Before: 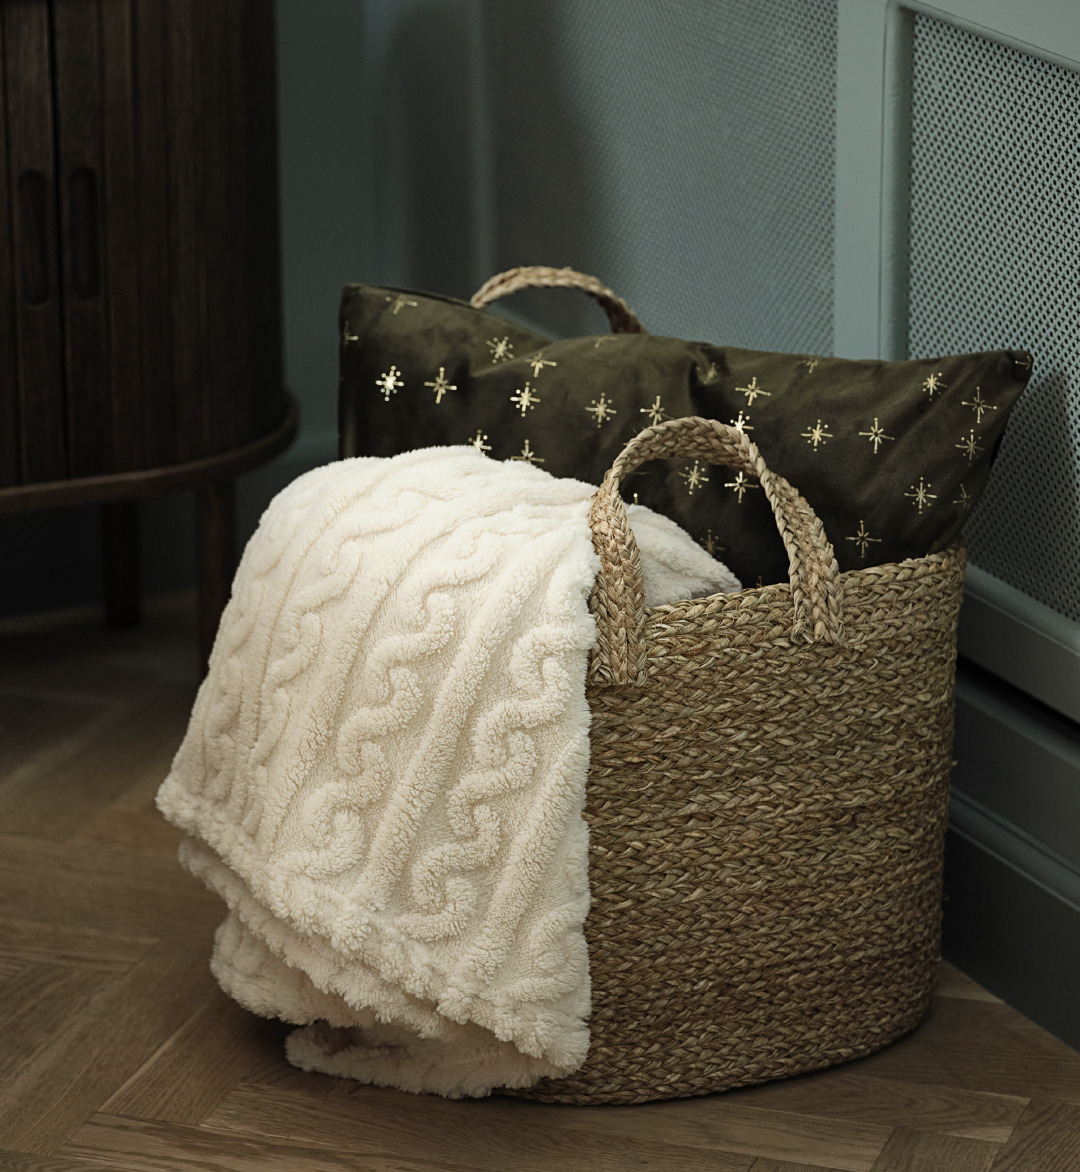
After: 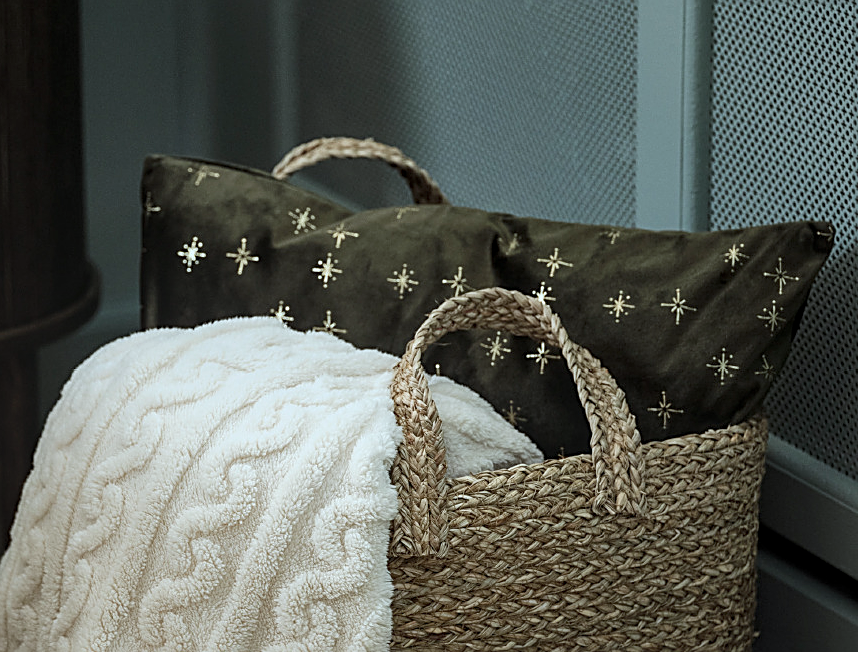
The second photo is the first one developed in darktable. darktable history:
crop: left 18.38%, top 11.092%, right 2.134%, bottom 33.217%
color correction: highlights a* -4.18, highlights b* -10.81
rotate and perspective: automatic cropping original format, crop left 0, crop top 0
local contrast: on, module defaults
sharpen: on, module defaults
